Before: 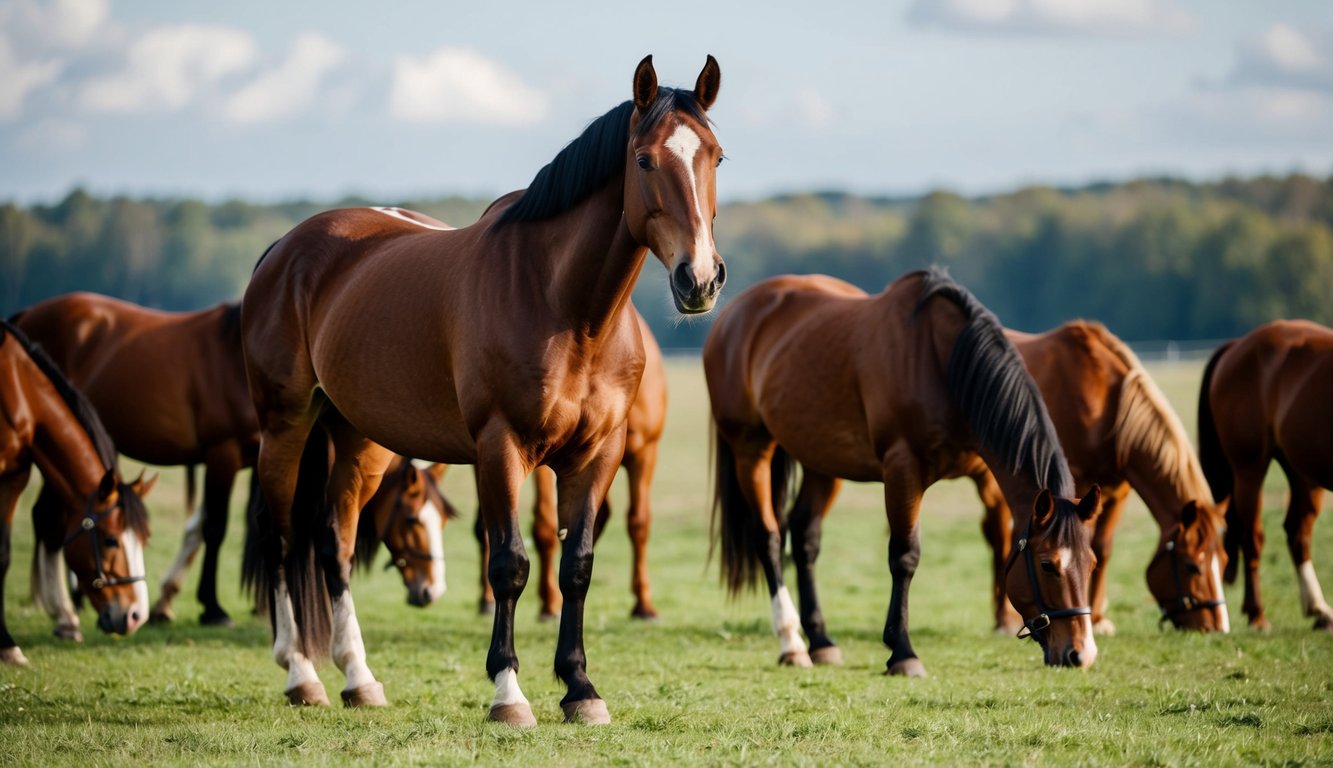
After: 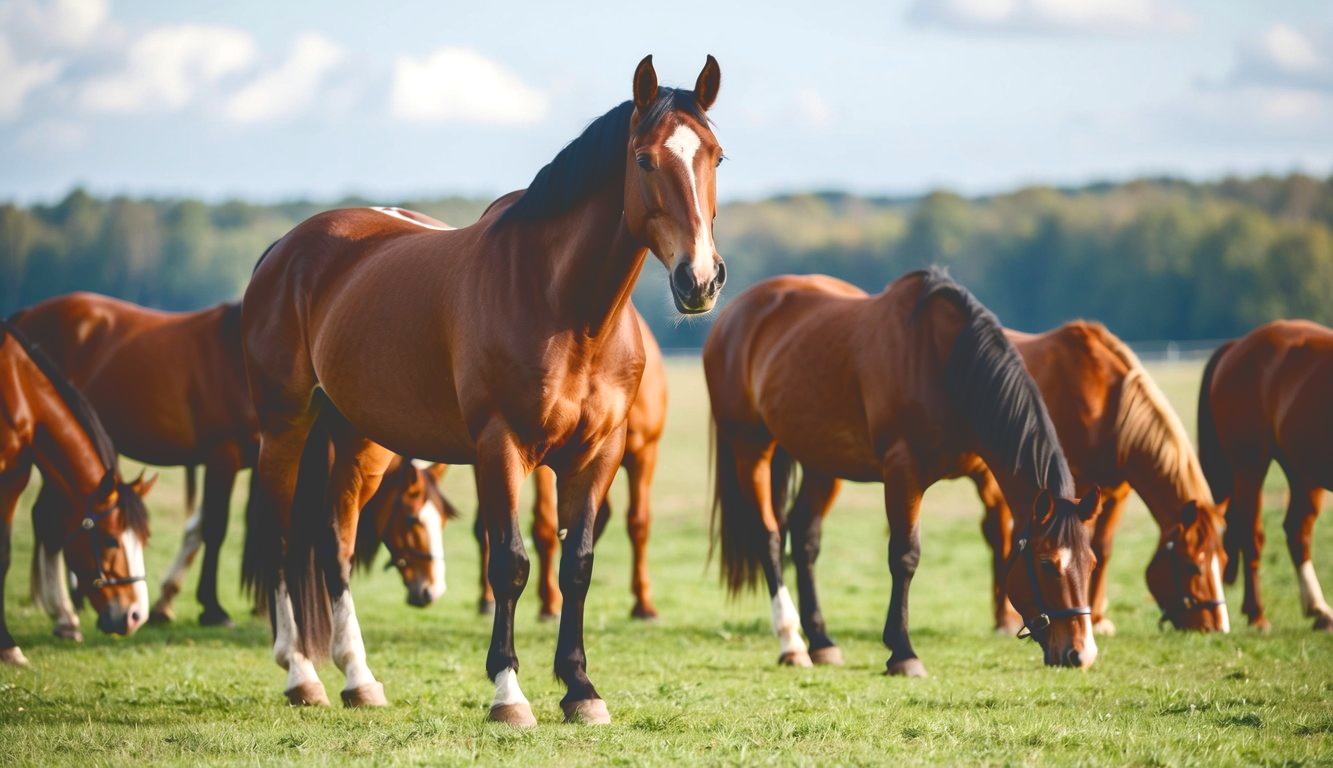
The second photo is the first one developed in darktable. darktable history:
exposure: black level correction 0.001, exposure 0.5 EV, compensate exposure bias true, compensate highlight preservation false
tone curve: curves: ch0 [(0, 0.211) (0.15, 0.25) (1, 0.953)], color space Lab, independent channels, preserve colors none
